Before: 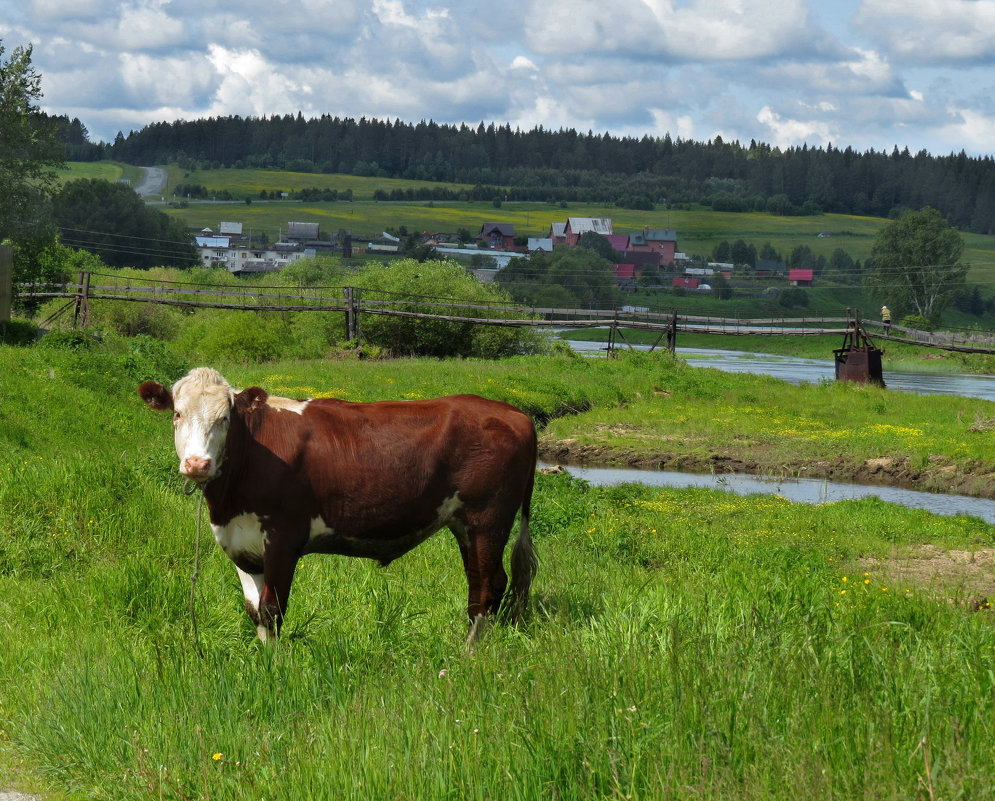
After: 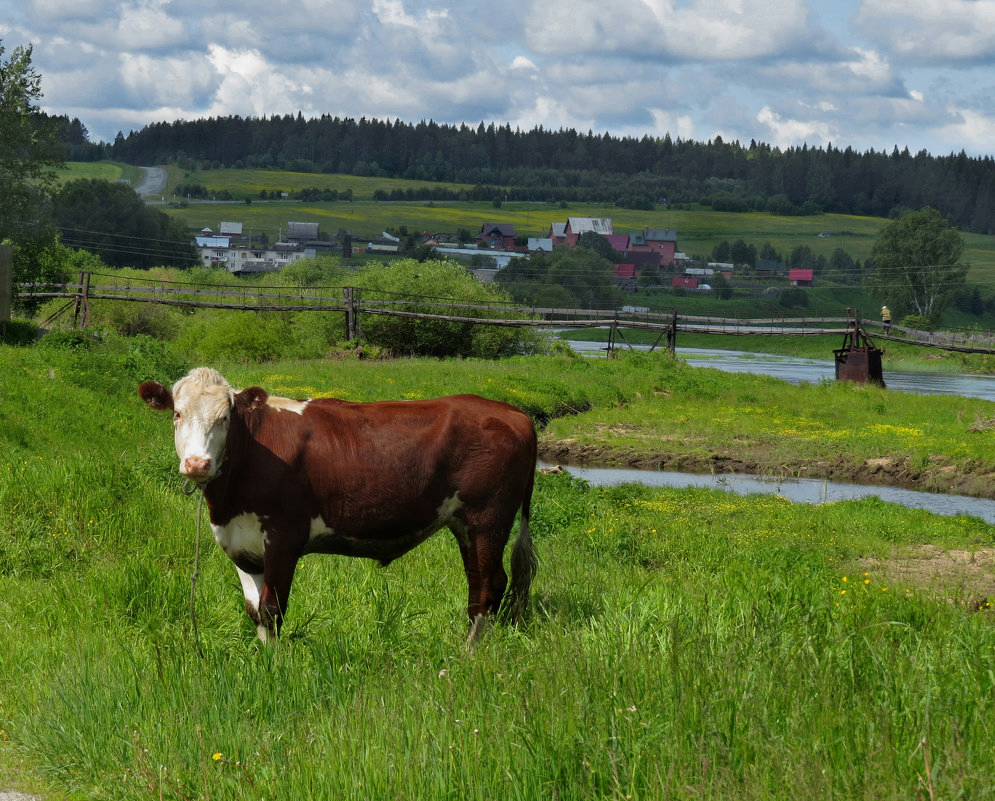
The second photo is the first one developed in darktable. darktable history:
exposure: black level correction 0, exposure -0.849 EV, compensate exposure bias true, compensate highlight preservation false
